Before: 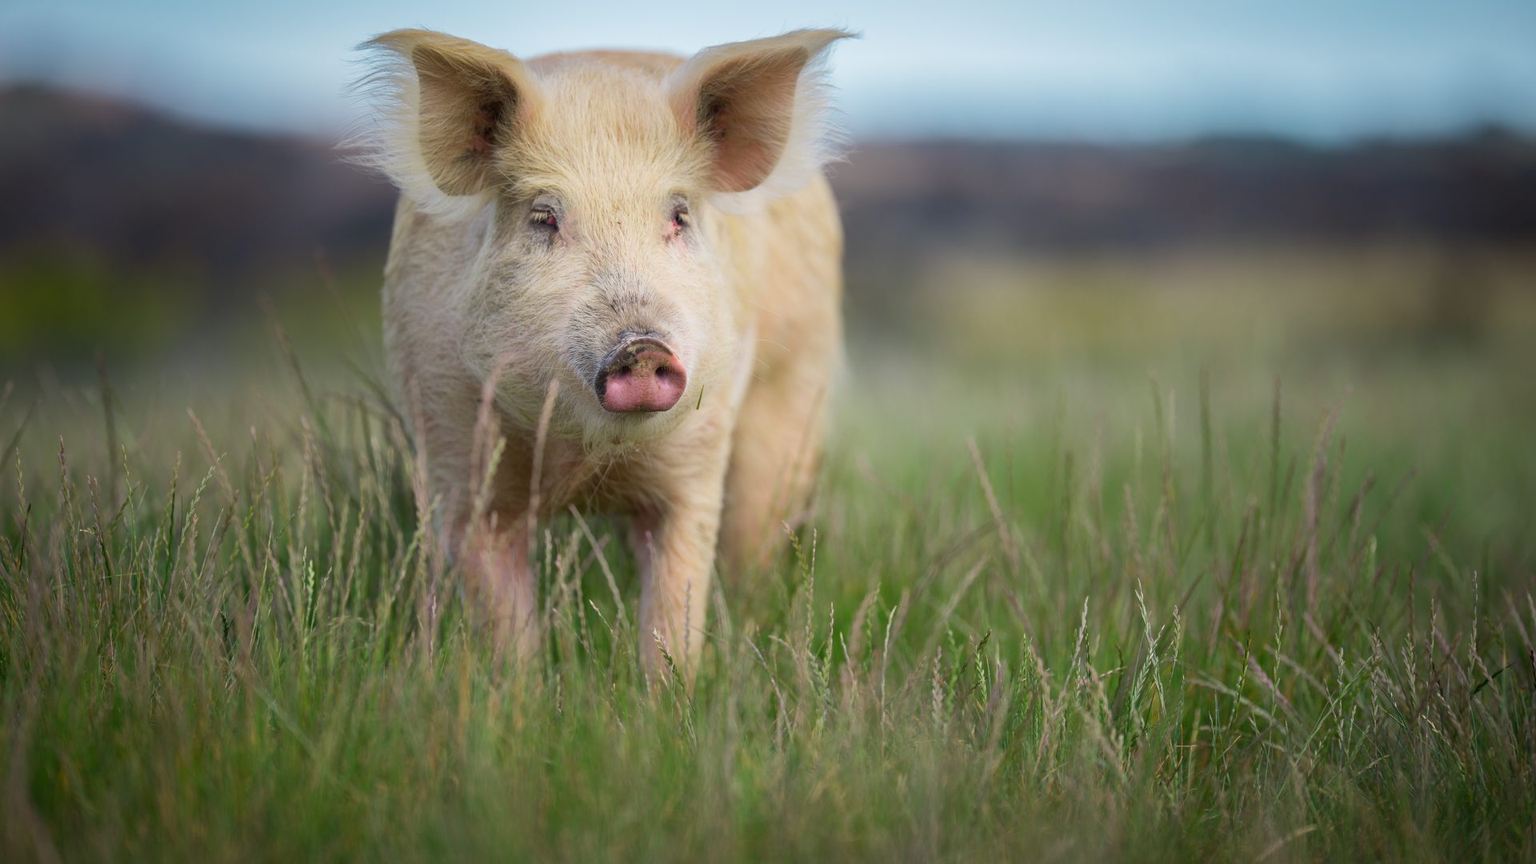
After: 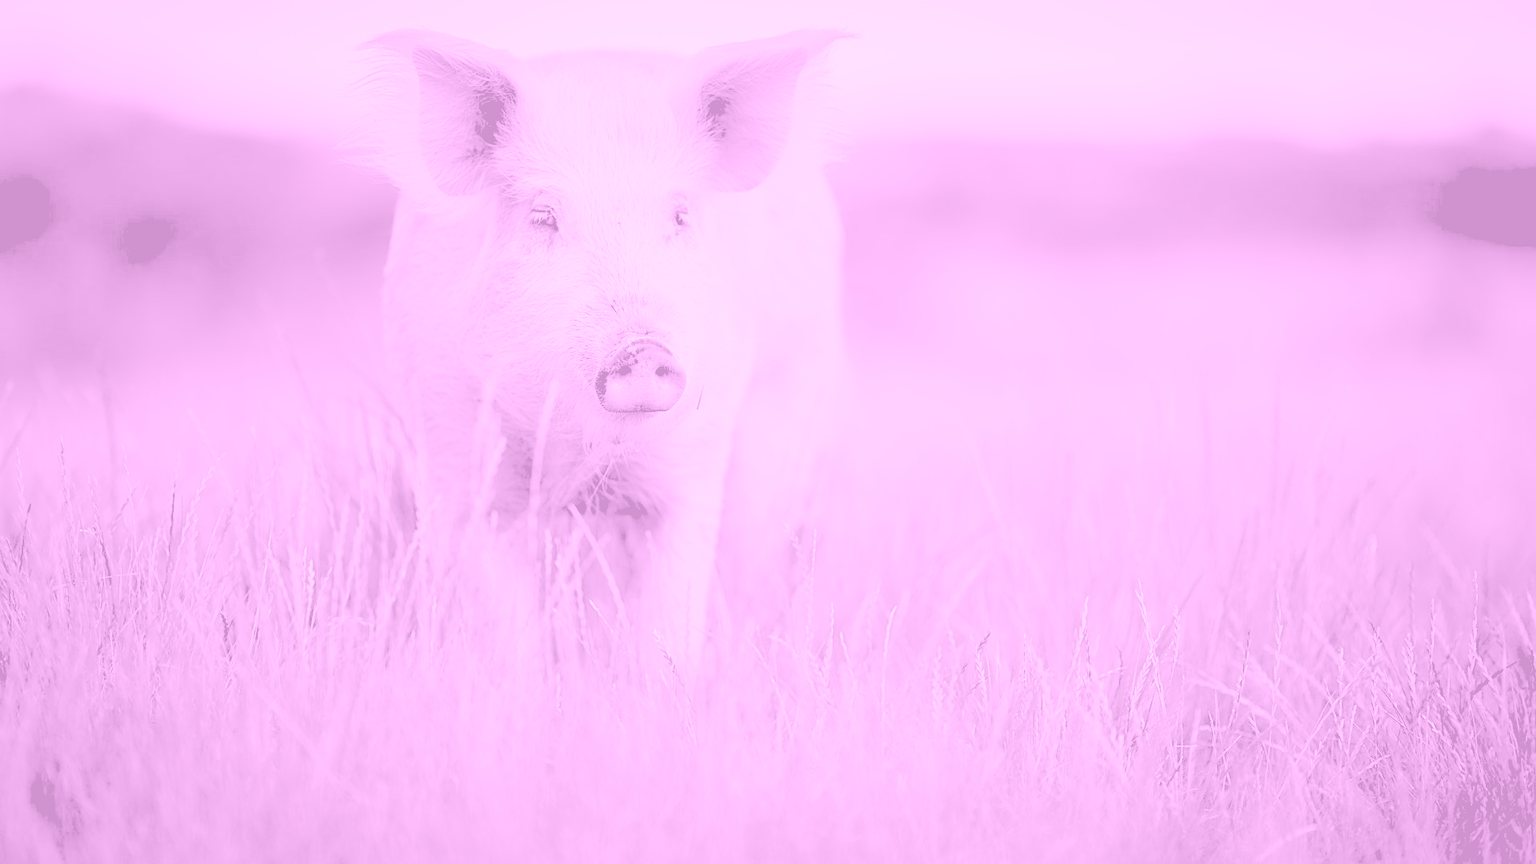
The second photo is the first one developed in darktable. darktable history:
colorize: hue 331.2°, saturation 75%, source mix 30.28%, lightness 70.52%, version 1
sharpen: on, module defaults
rgb levels: levels [[0.027, 0.429, 0.996], [0, 0.5, 1], [0, 0.5, 1]]
